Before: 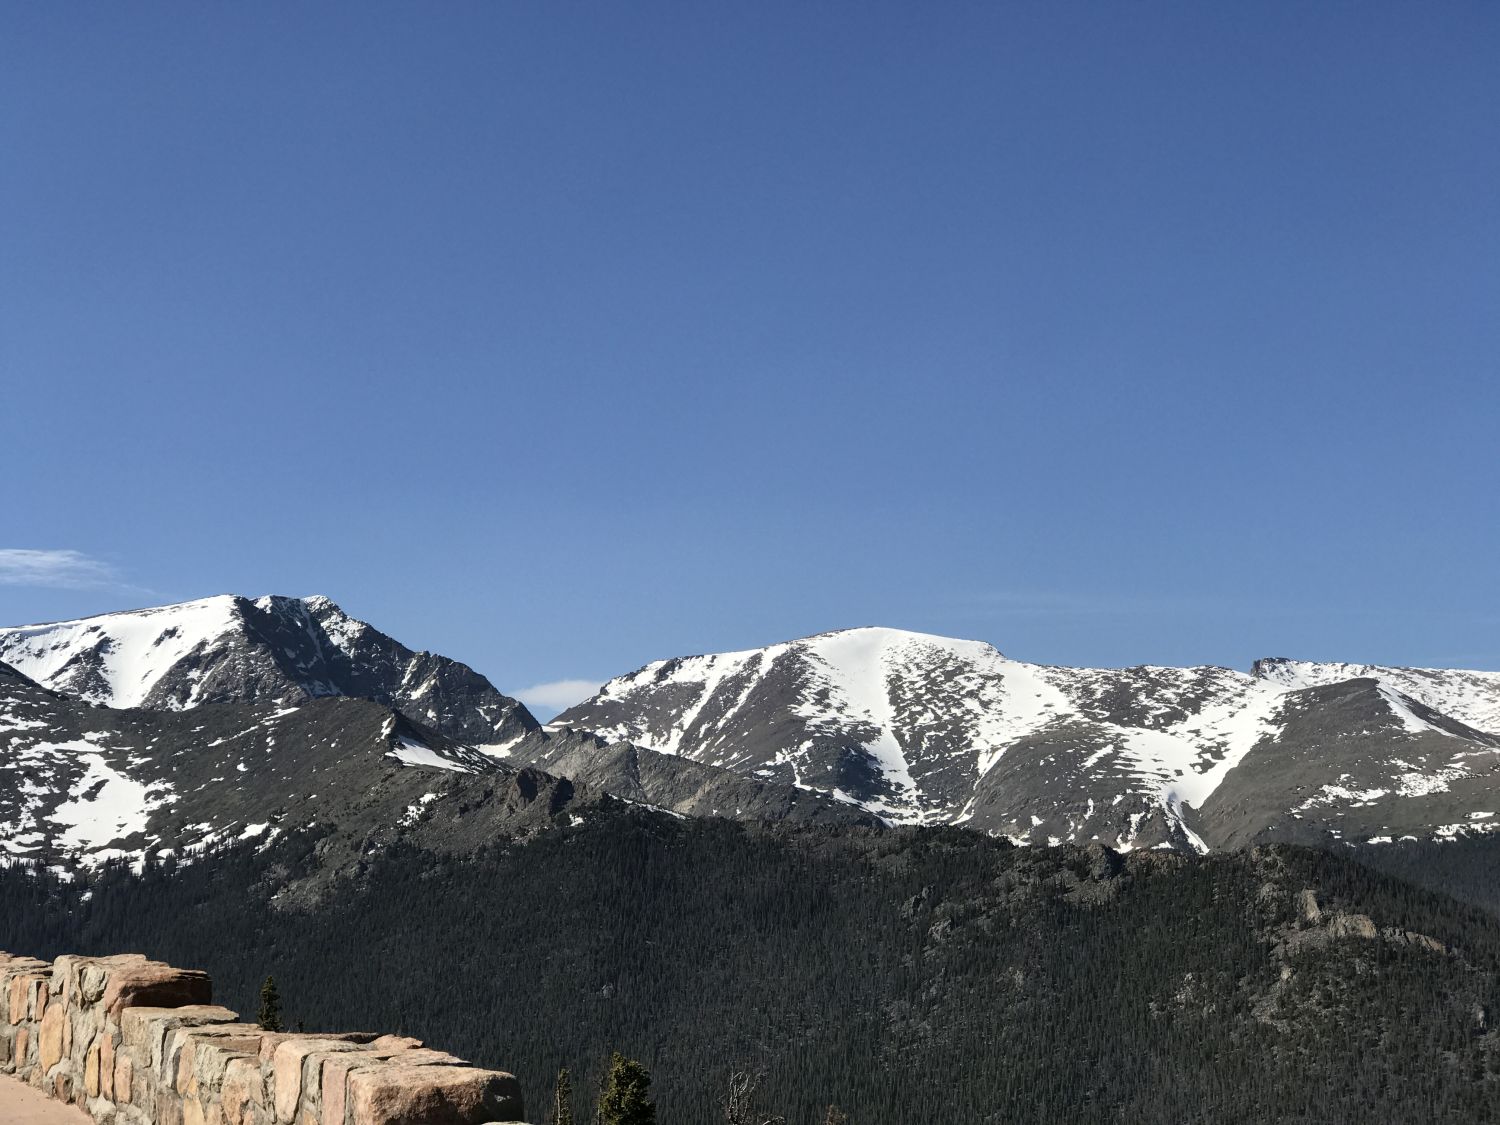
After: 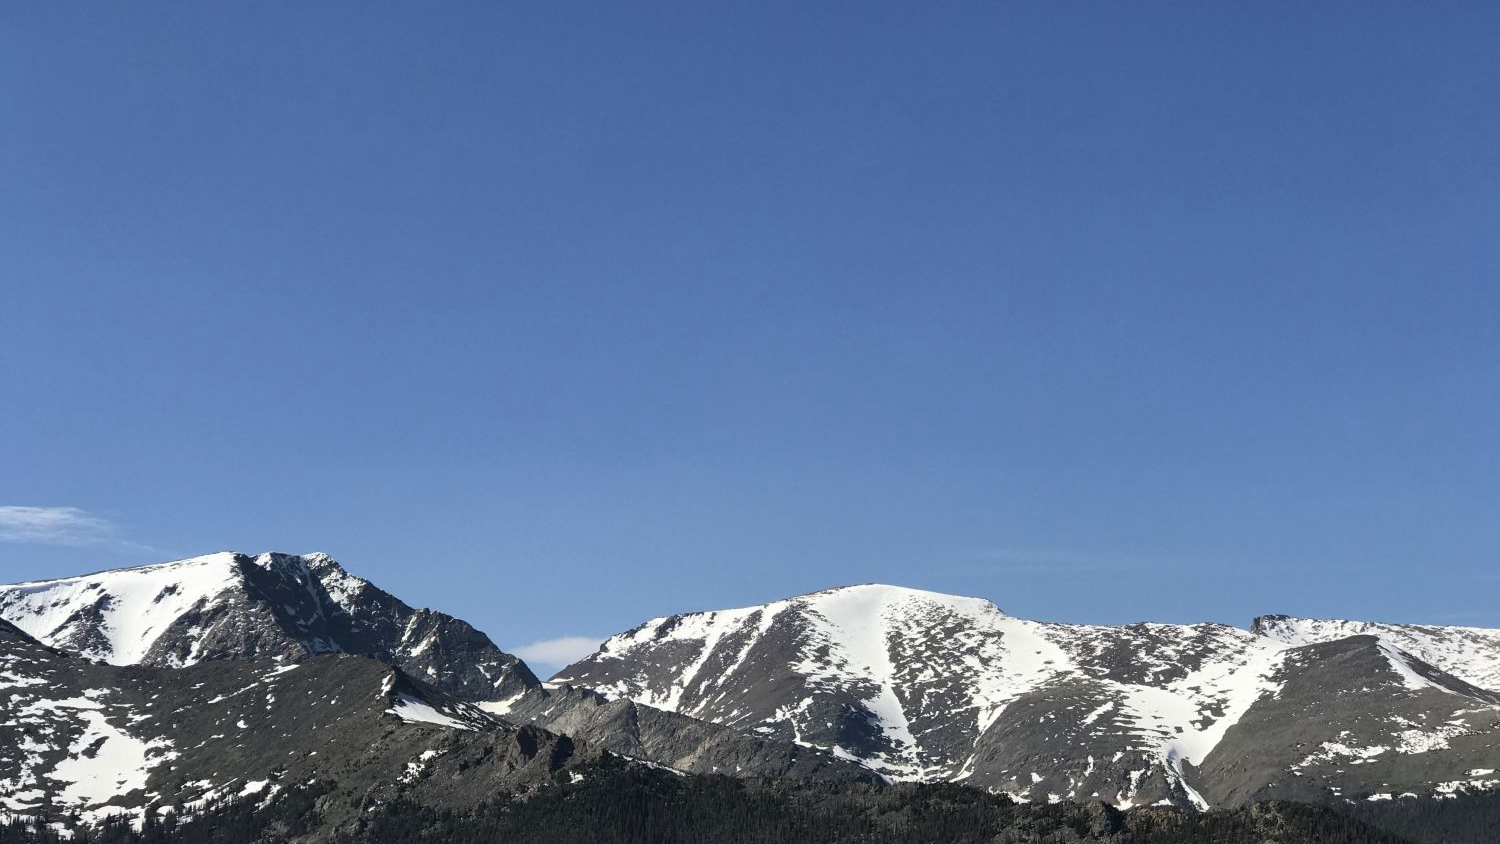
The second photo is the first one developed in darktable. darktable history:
crop: top 3.857%, bottom 21.069%
contrast brightness saturation: contrast -0.015, brightness -0.014, saturation 0.033
